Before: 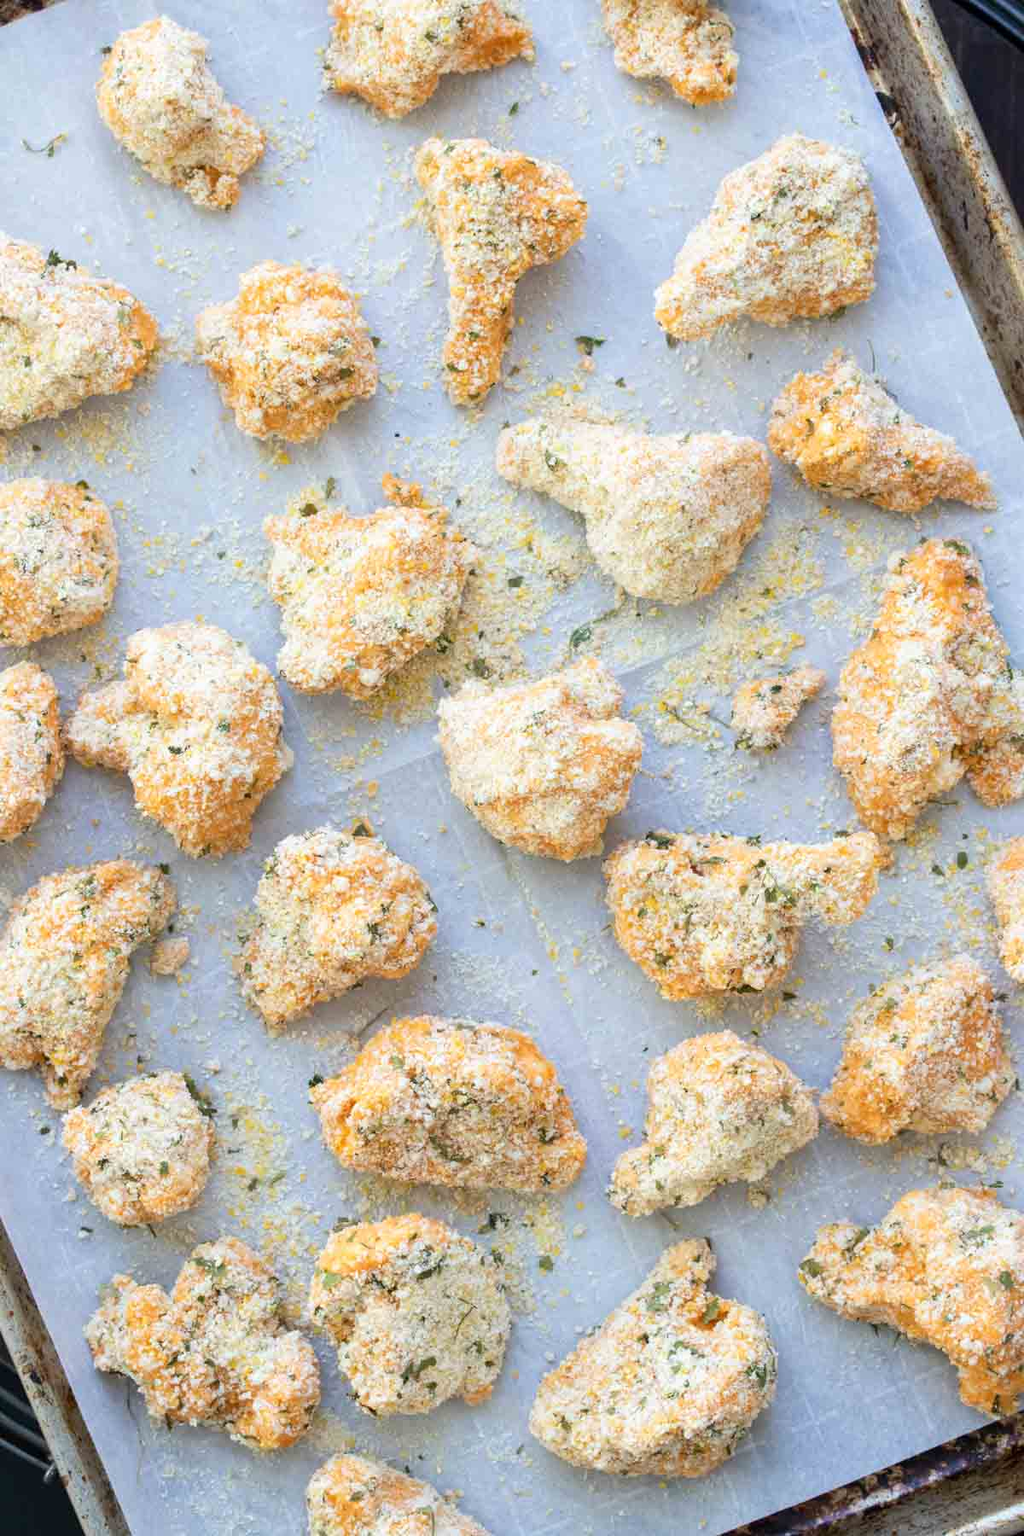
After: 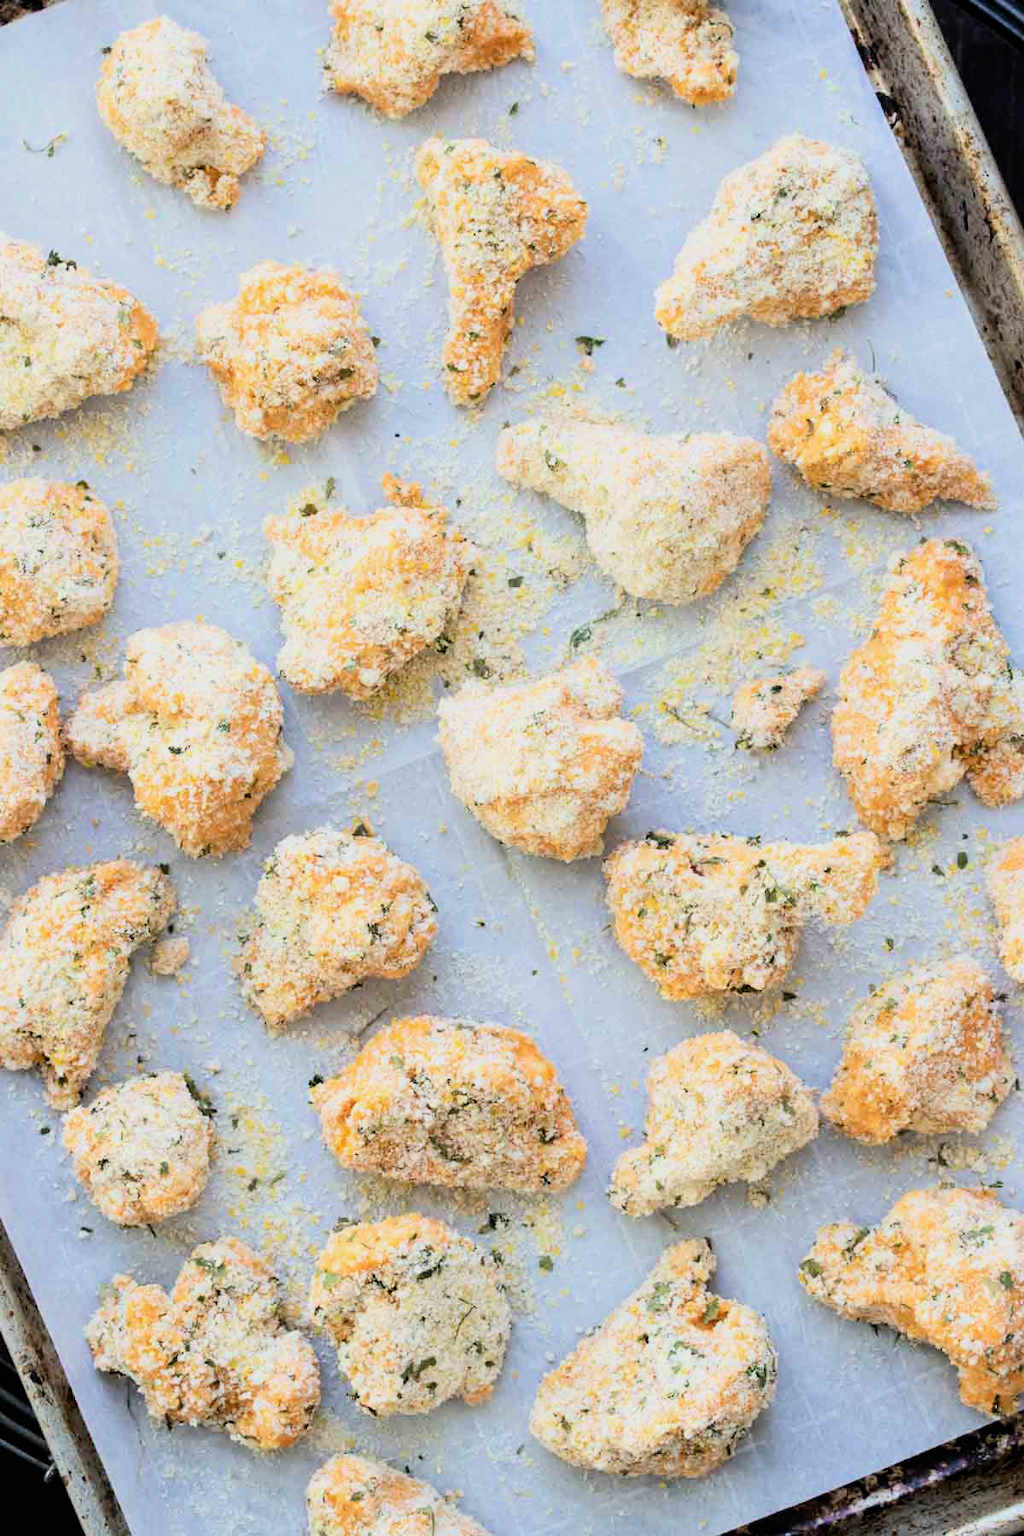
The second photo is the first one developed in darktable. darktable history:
filmic rgb: black relative exposure -8.01 EV, white relative exposure 4 EV, hardness 4.19, contrast 1.373, color science v6 (2022)
exposure: compensate exposure bias true, compensate highlight preservation false
